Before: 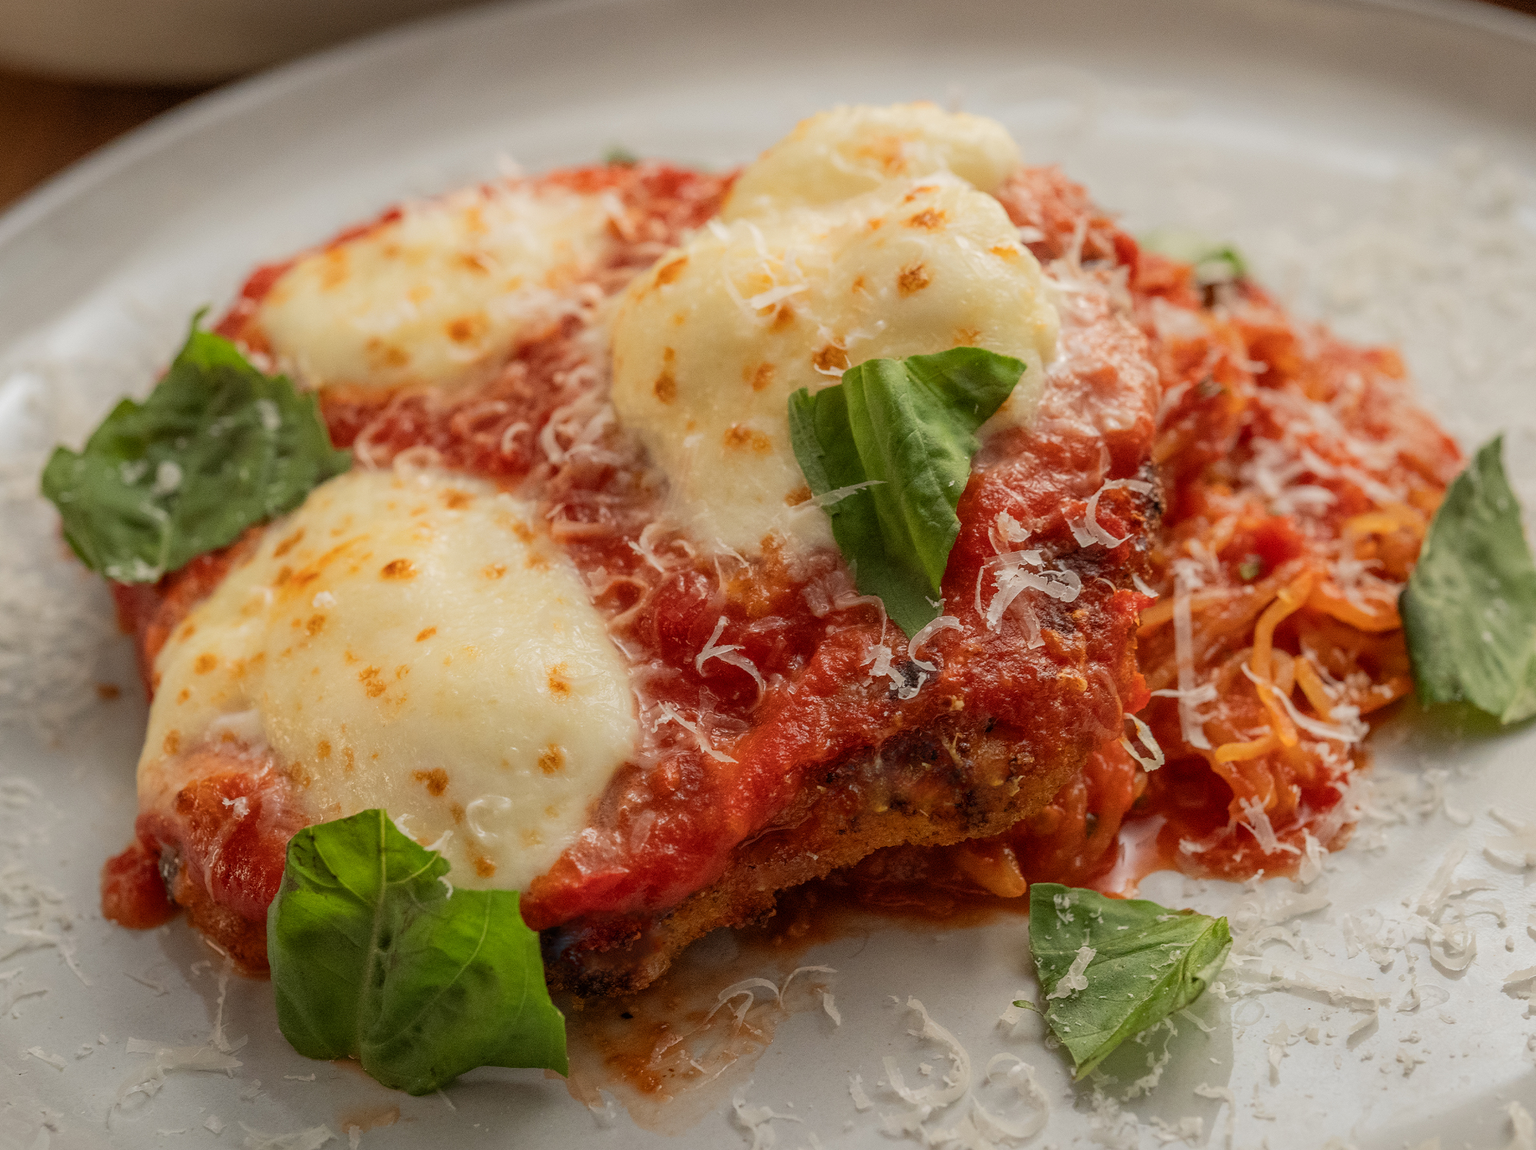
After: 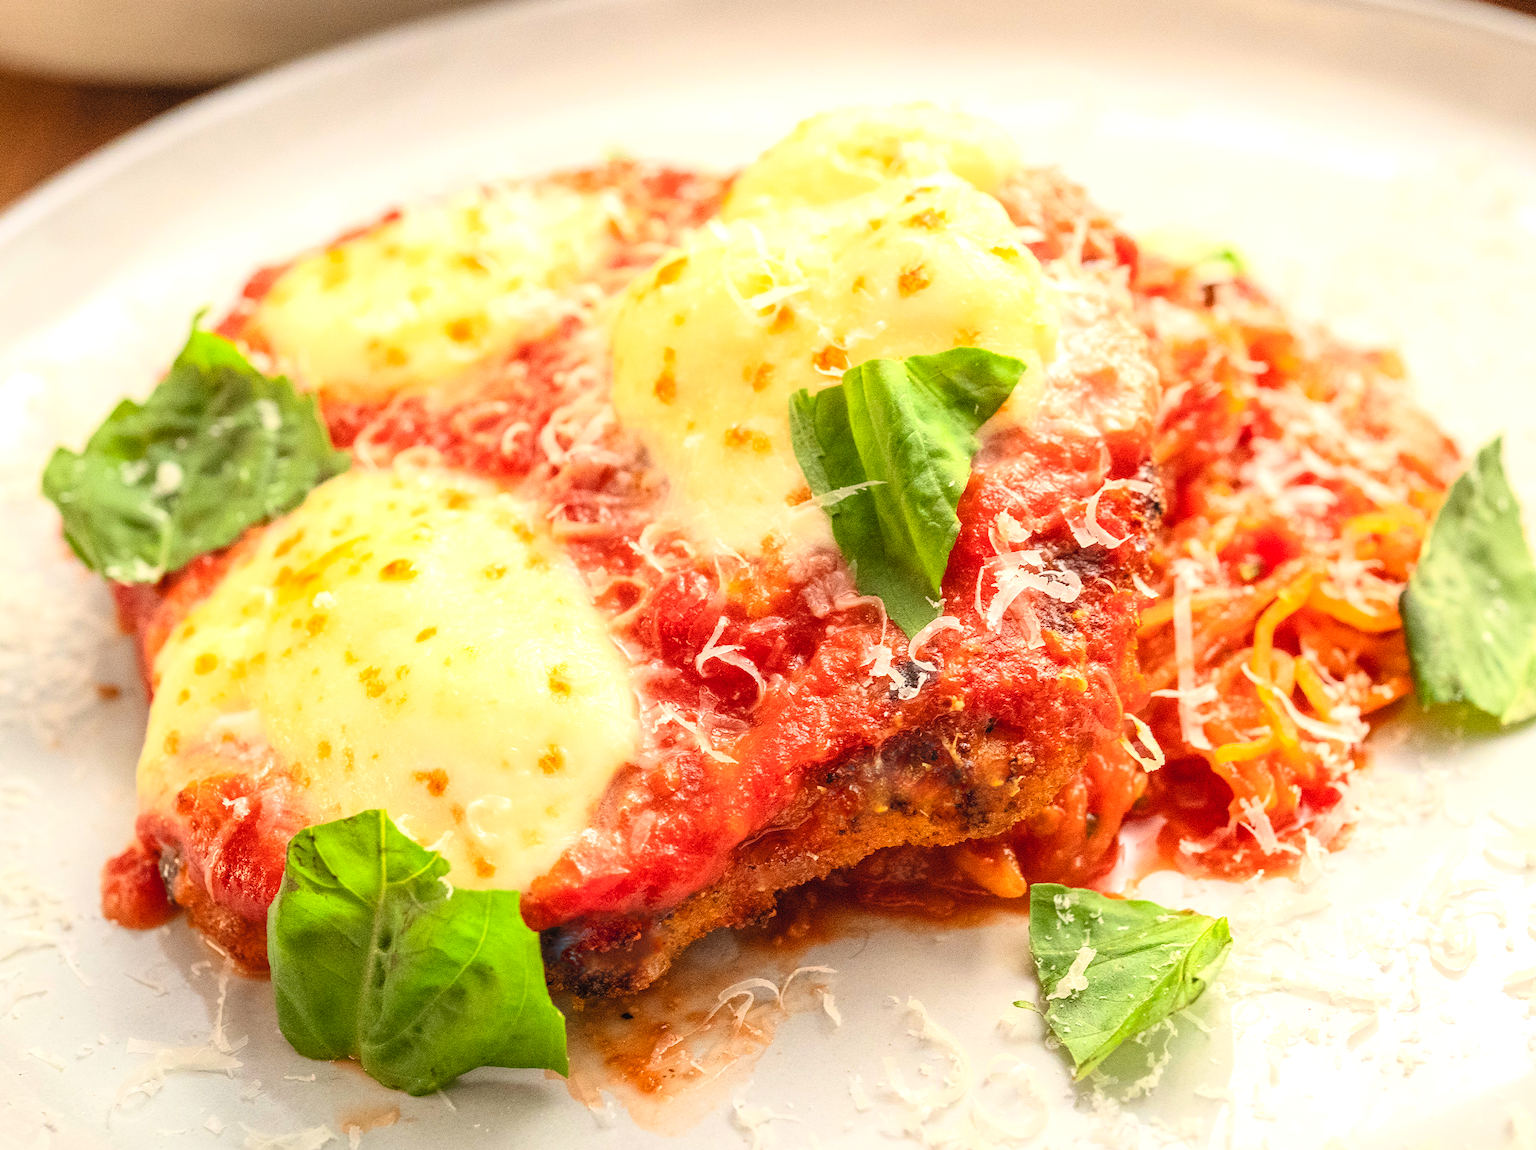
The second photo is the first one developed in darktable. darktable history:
color zones: curves: ch1 [(0.077, 0.436) (0.25, 0.5) (0.75, 0.5)]
exposure: exposure 1.089 EV, compensate highlight preservation false
contrast brightness saturation: contrast 0.24, brightness 0.26, saturation 0.39
